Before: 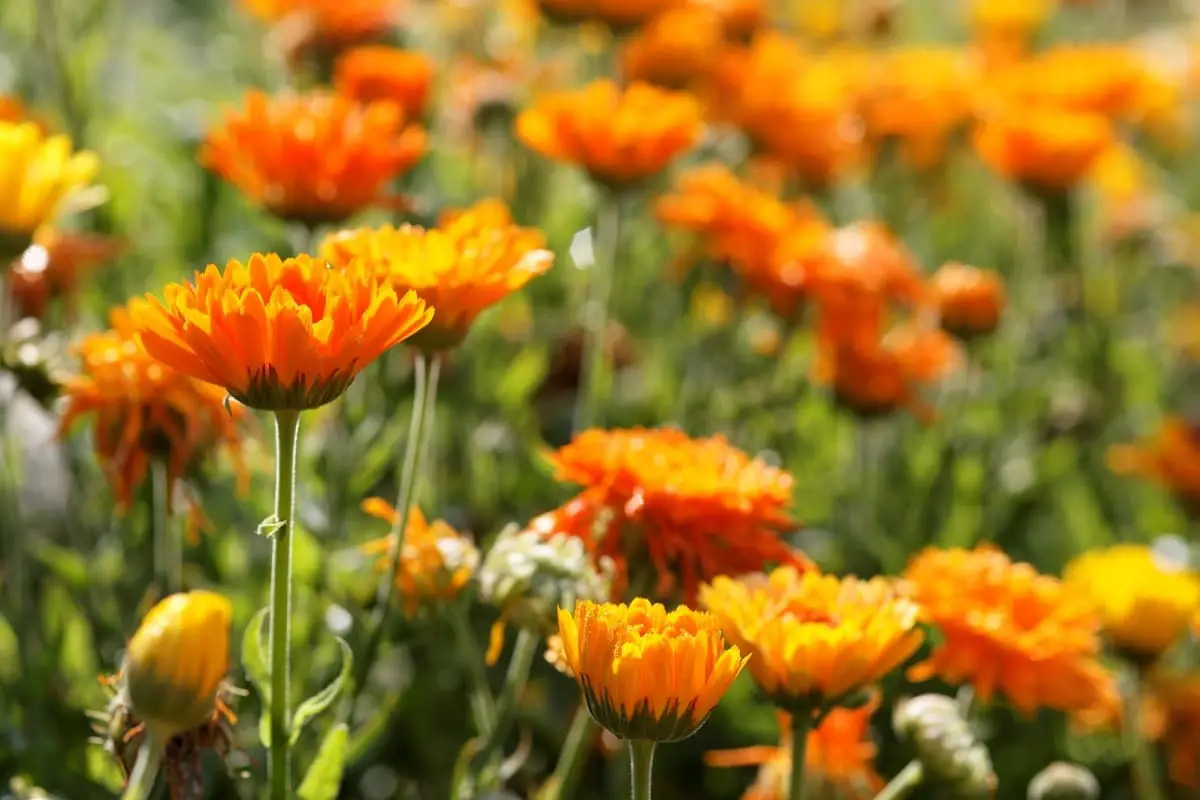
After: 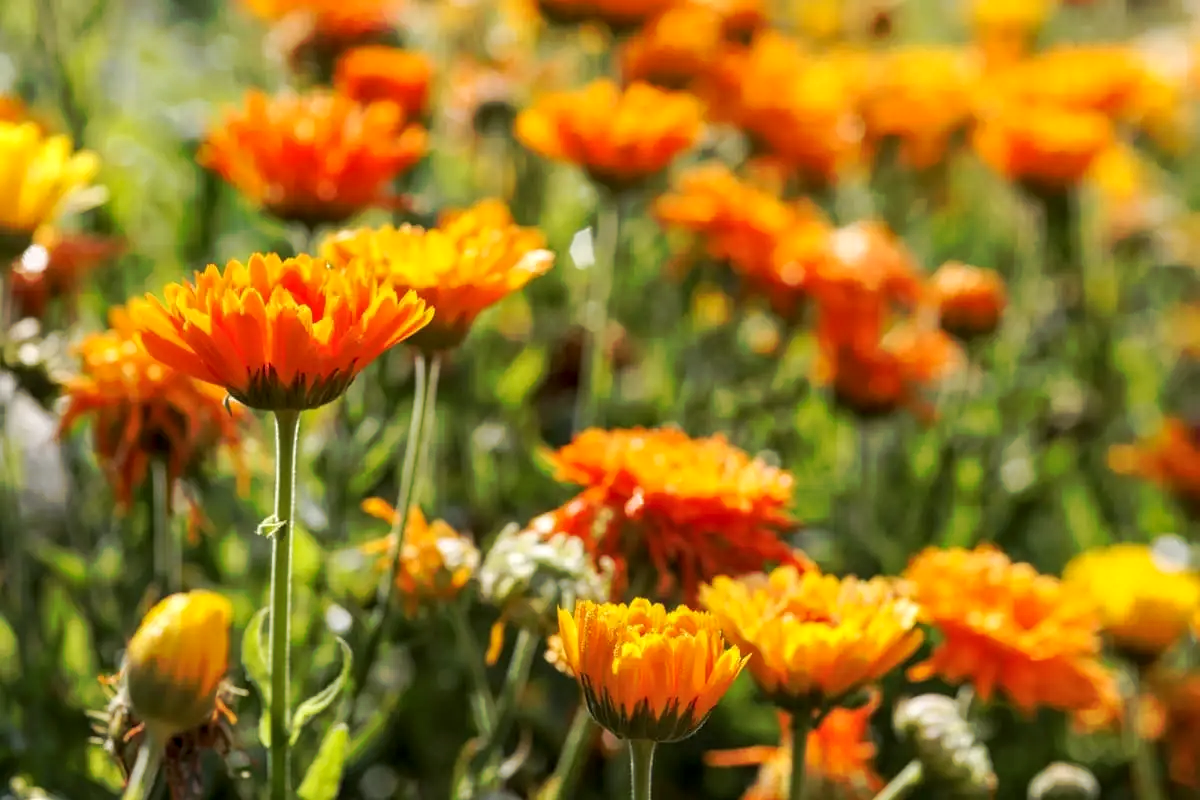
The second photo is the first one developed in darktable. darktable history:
tone curve: curves: ch0 [(0, 0) (0.003, 0.003) (0.011, 0.011) (0.025, 0.024) (0.044, 0.042) (0.069, 0.066) (0.1, 0.095) (0.136, 0.129) (0.177, 0.169) (0.224, 0.214) (0.277, 0.264) (0.335, 0.319) (0.399, 0.38) (0.468, 0.446) (0.543, 0.558) (0.623, 0.636) (0.709, 0.719) (0.801, 0.807) (0.898, 0.901) (1, 1)], preserve colors none
local contrast: on, module defaults
